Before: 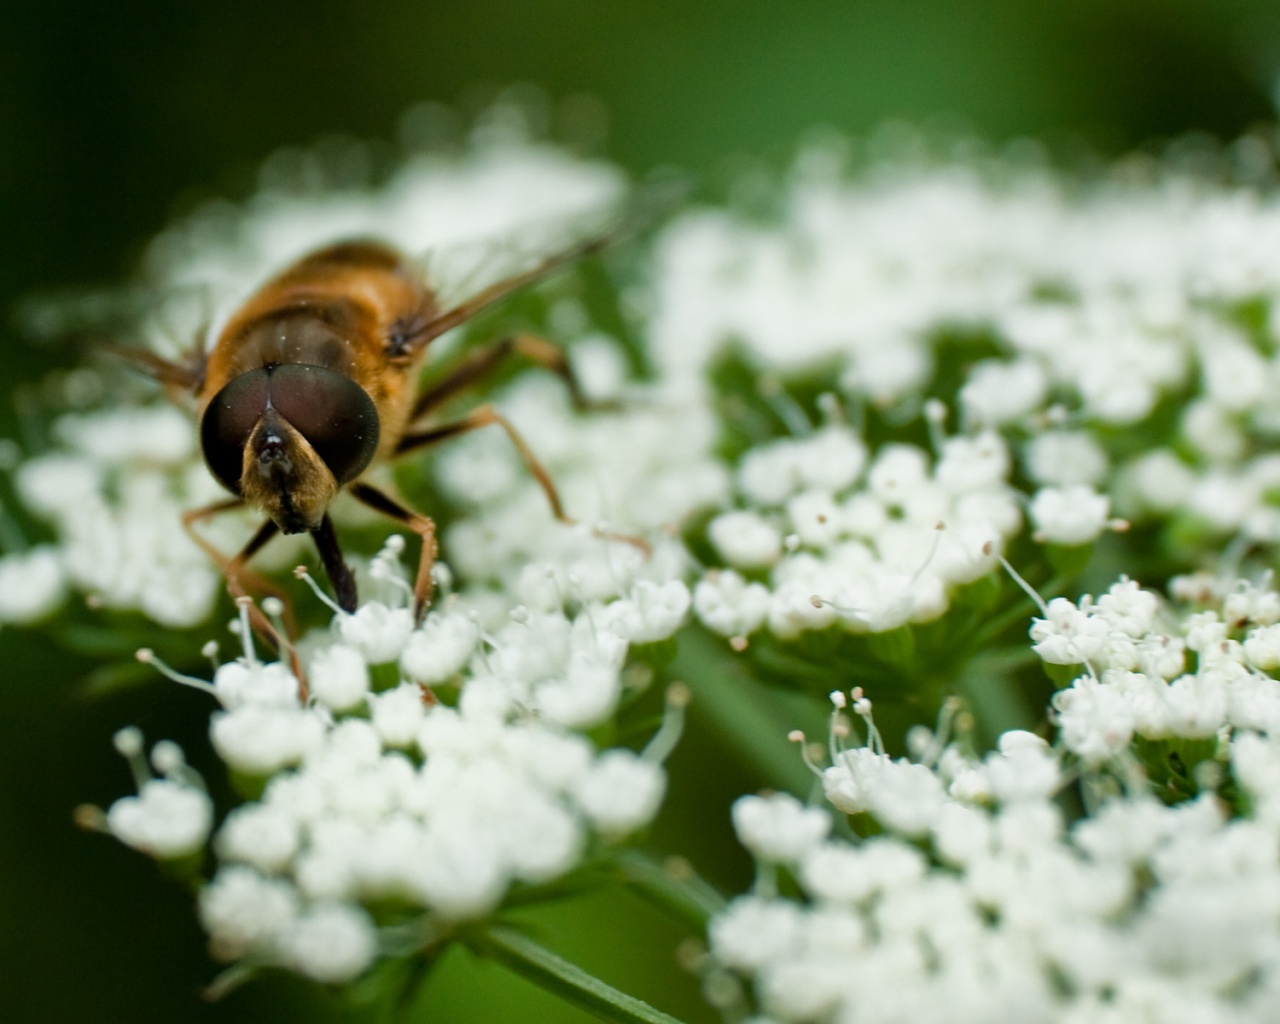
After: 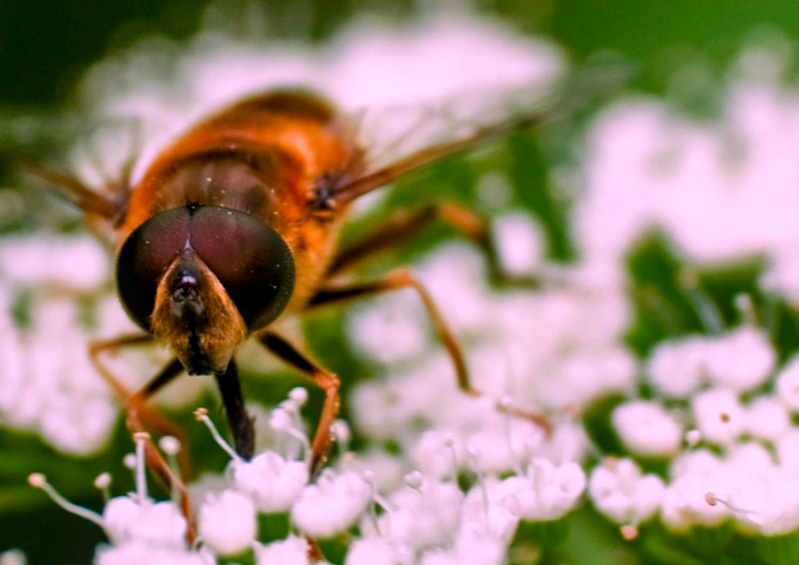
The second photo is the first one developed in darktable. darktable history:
shadows and highlights: soften with gaussian
local contrast: on, module defaults
color correction: highlights a* 19.21, highlights b* -11.67, saturation 1.7
crop and rotate: angle -6.19°, left 1.973%, top 6.944%, right 27.519%, bottom 30.682%
